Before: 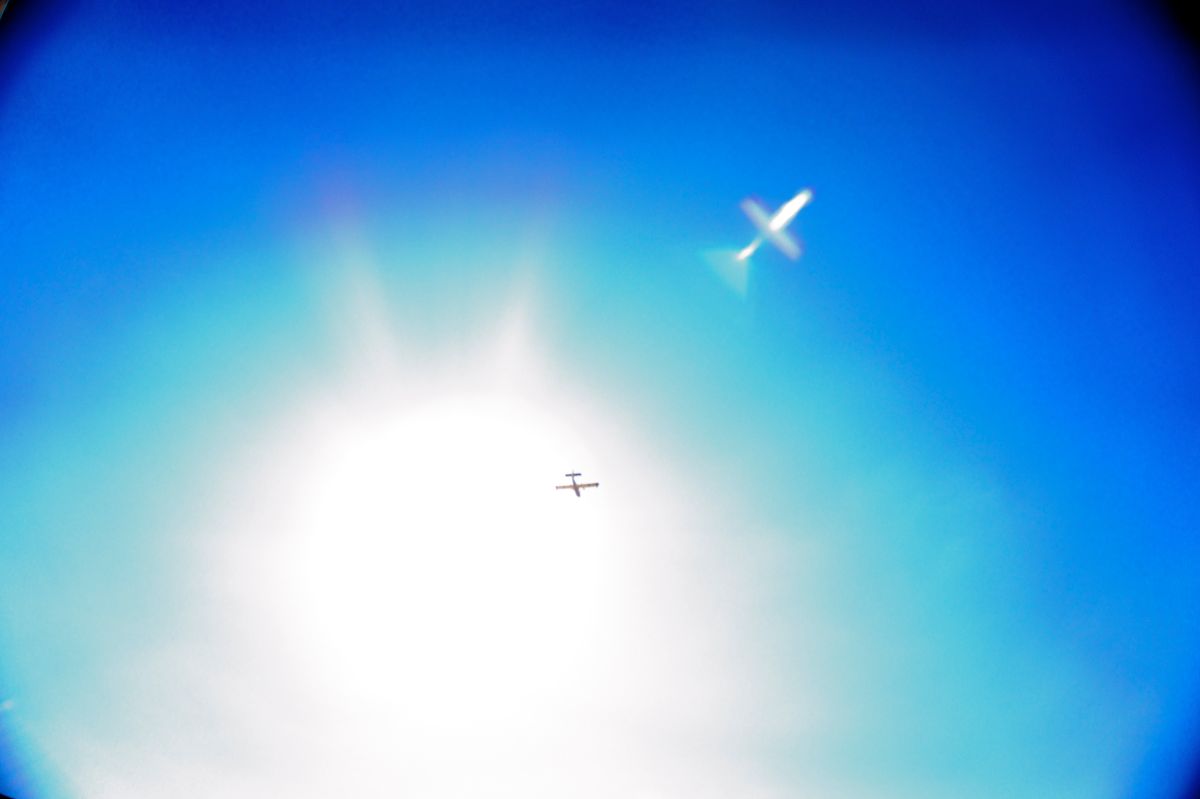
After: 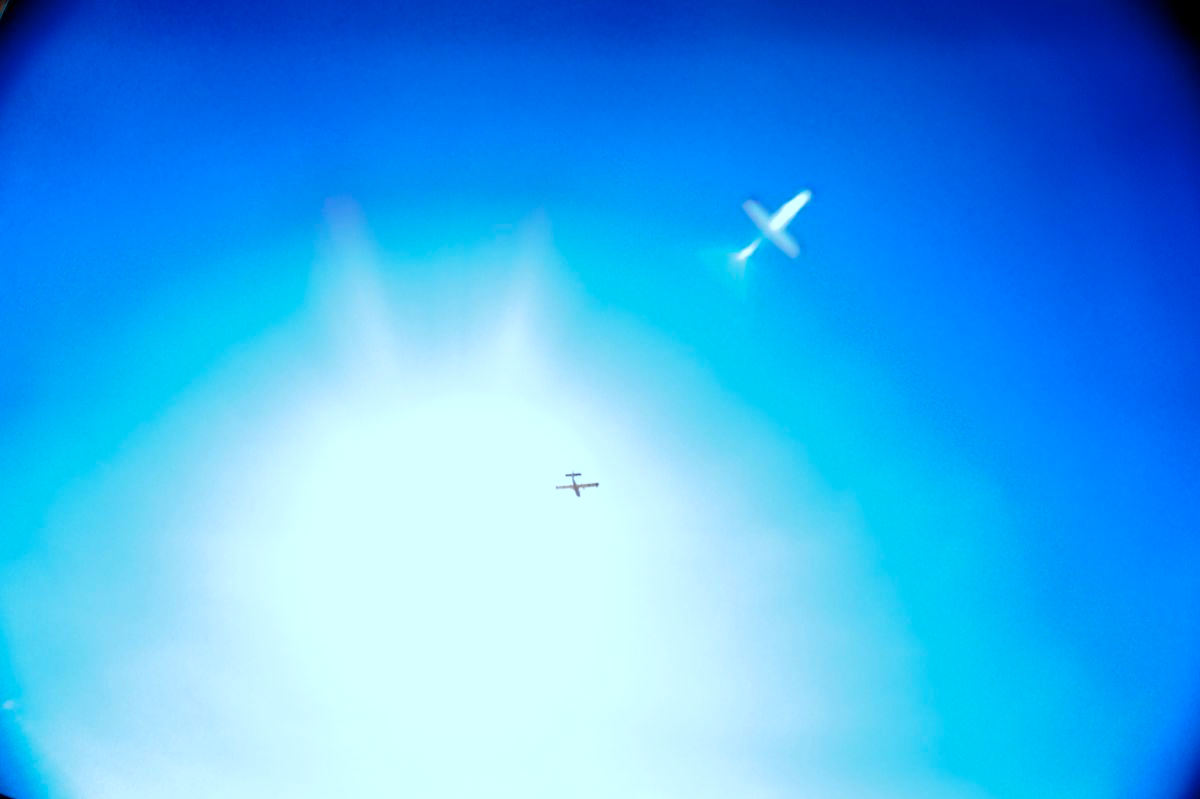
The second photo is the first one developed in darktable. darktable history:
color balance: input saturation 99%
color correction: highlights a* -10.69, highlights b* -19.19
